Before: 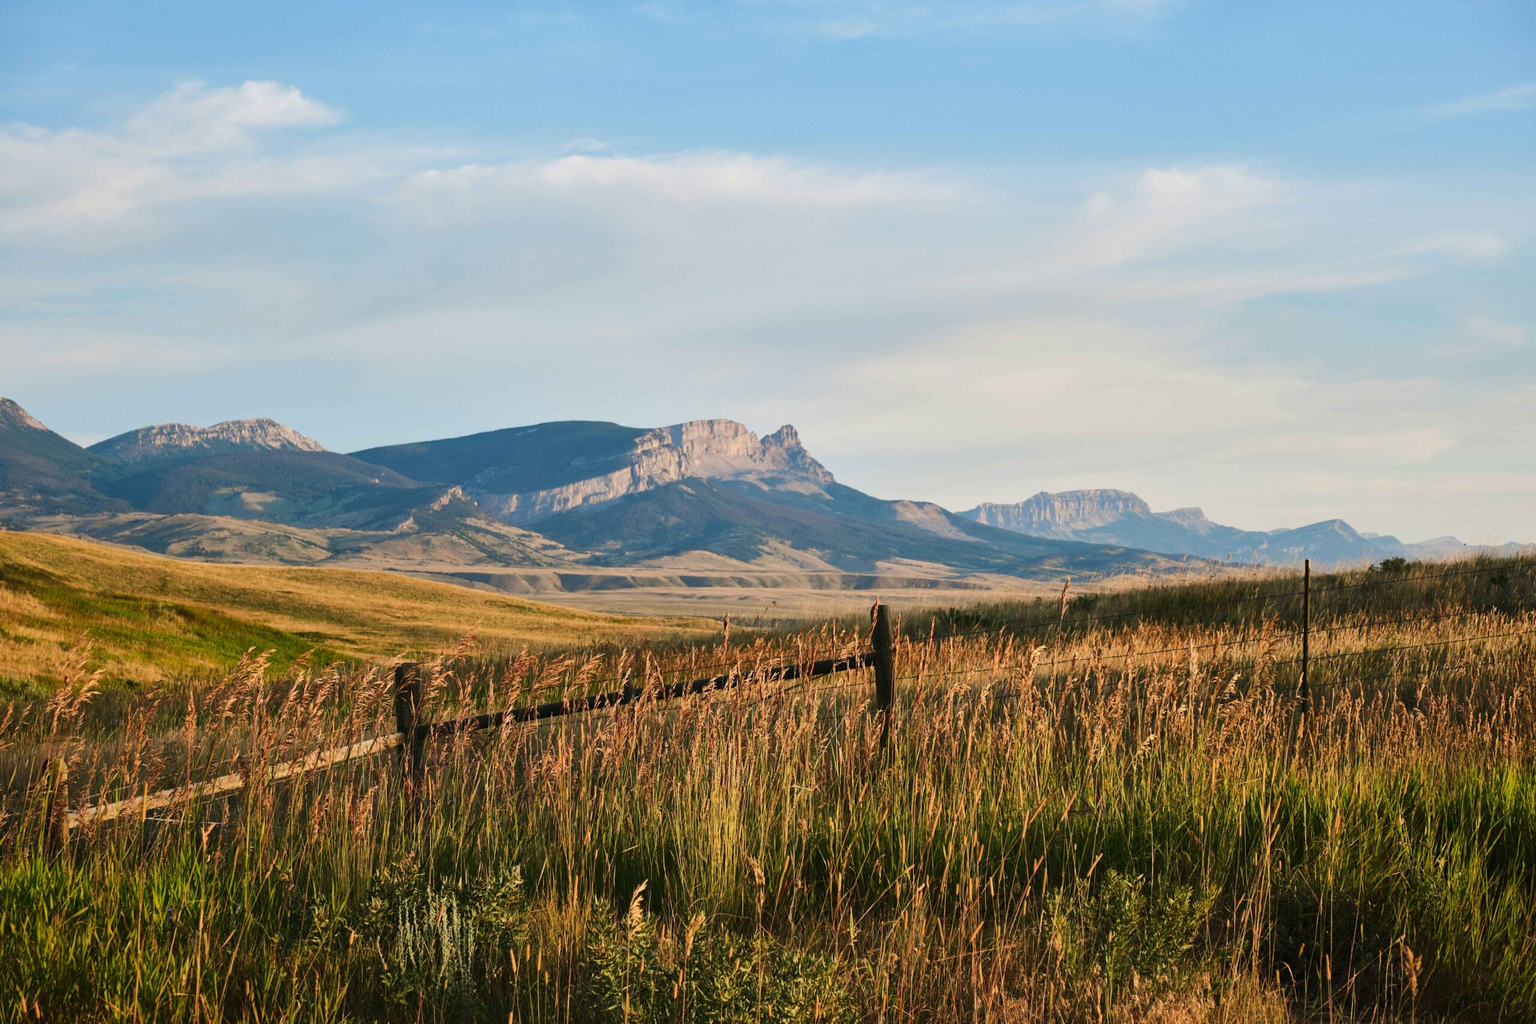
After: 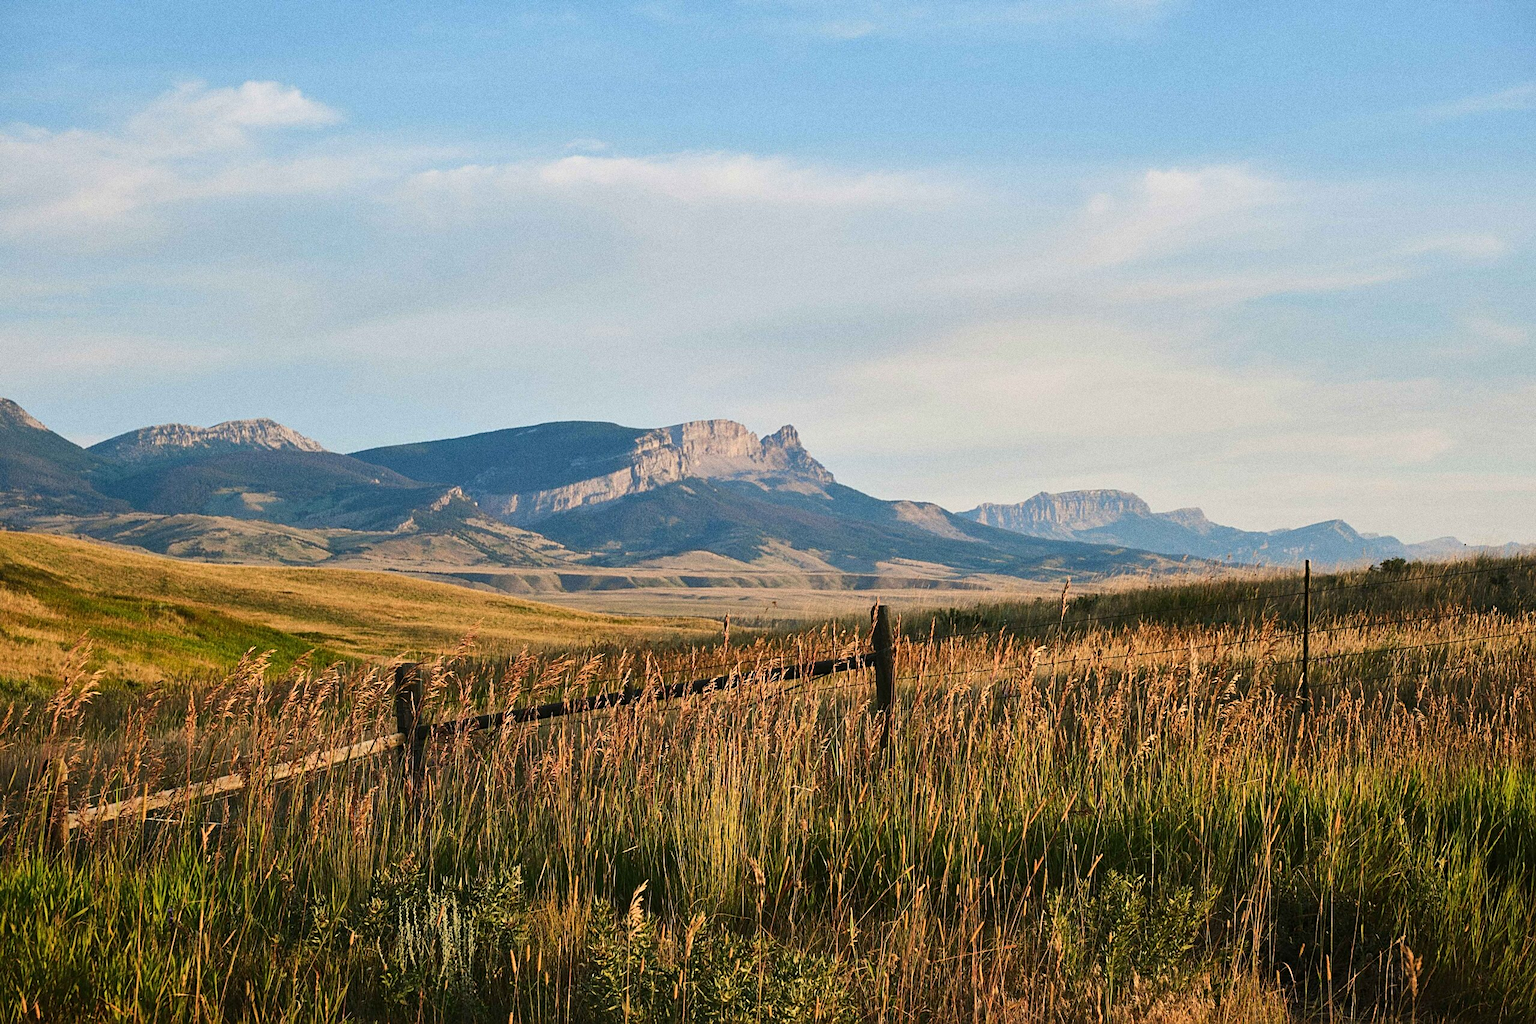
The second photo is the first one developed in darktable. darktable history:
grain: coarseness 0.09 ISO, strength 40%
sharpen: on, module defaults
